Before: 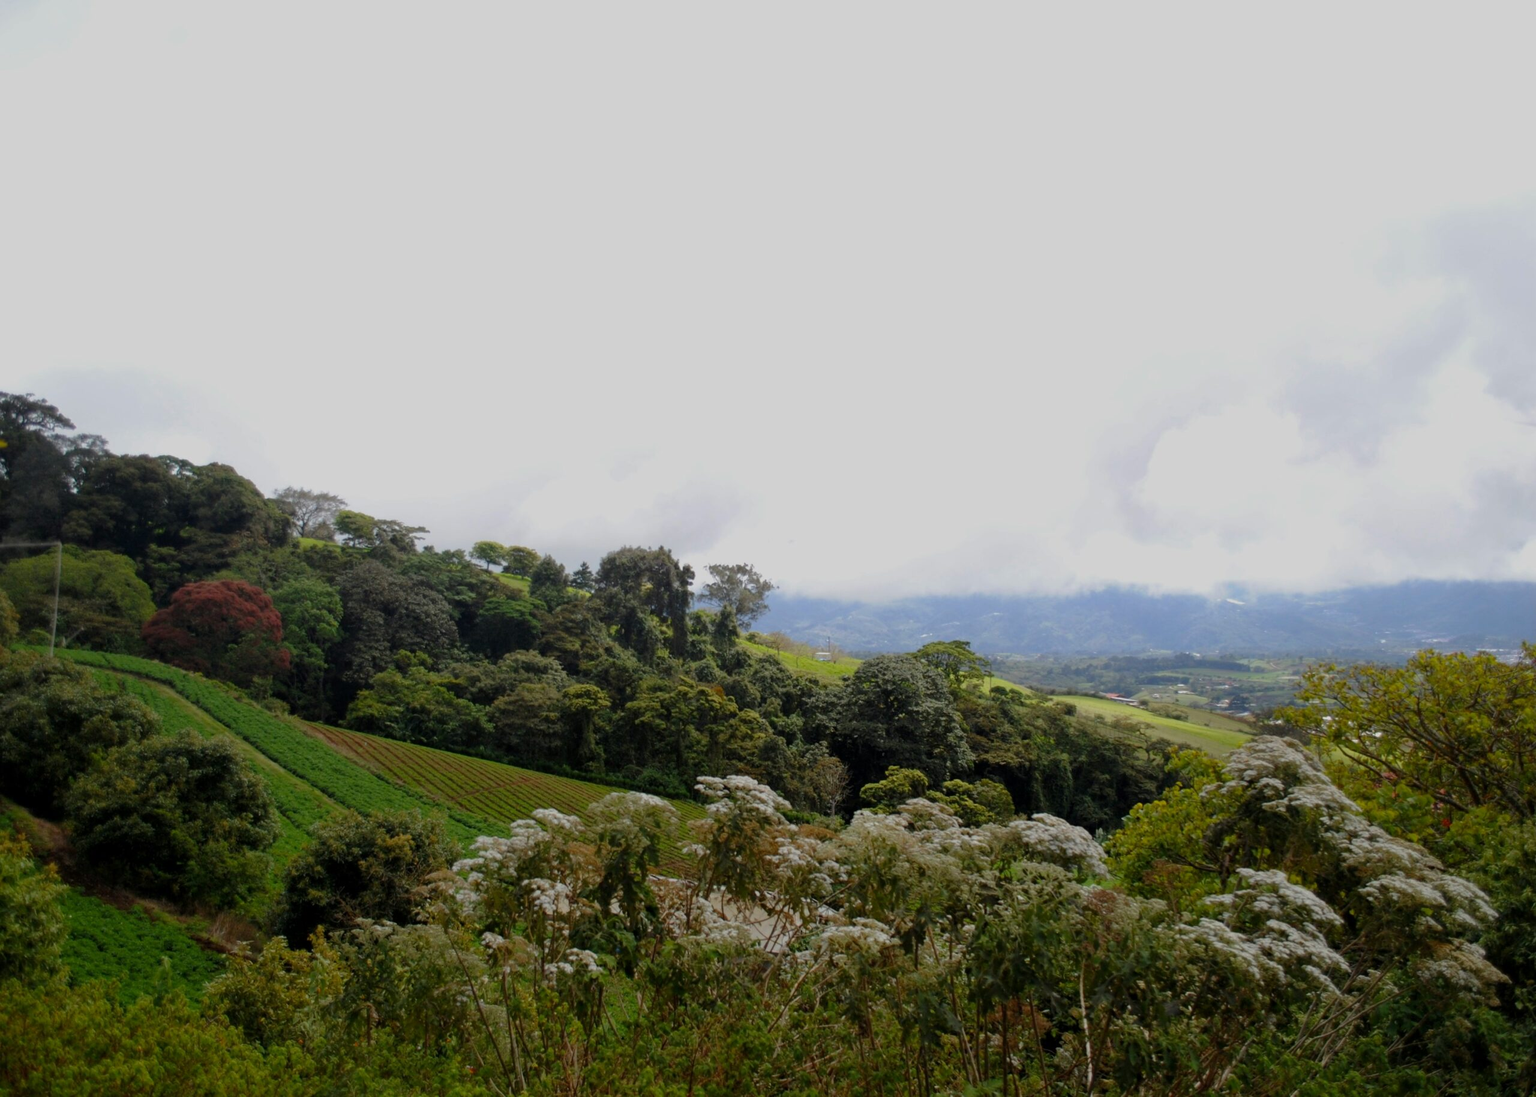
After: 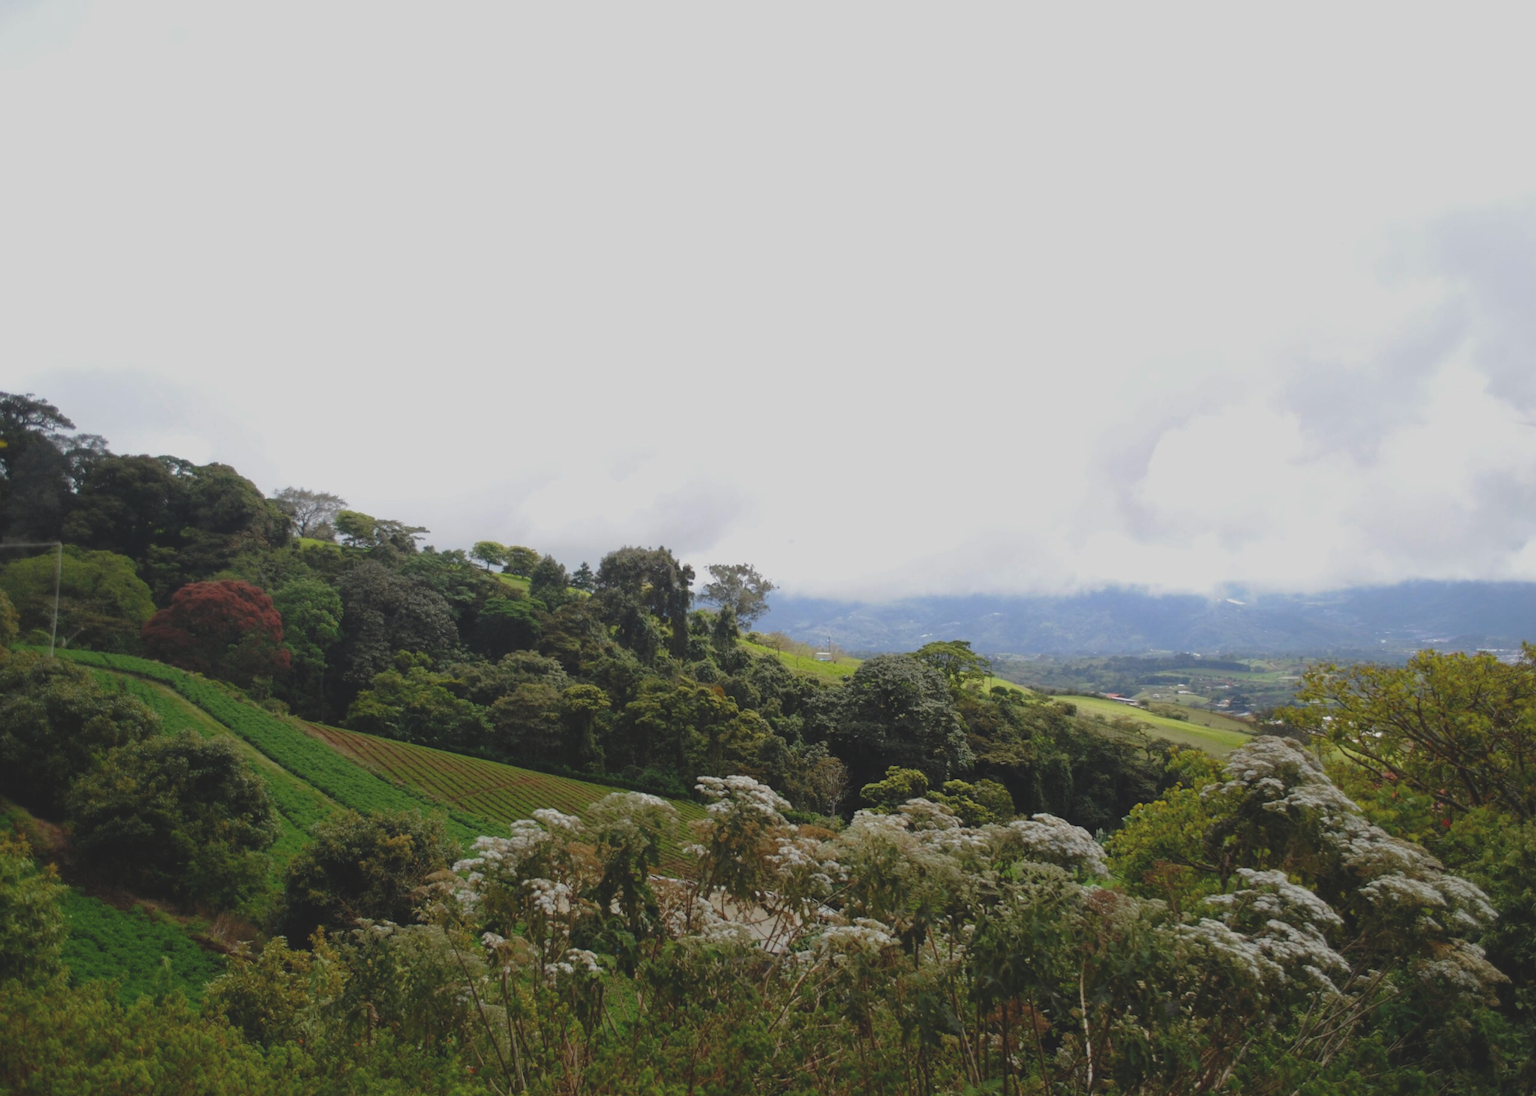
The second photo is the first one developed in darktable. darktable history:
exposure: black level correction -0.016, compensate highlight preservation false
